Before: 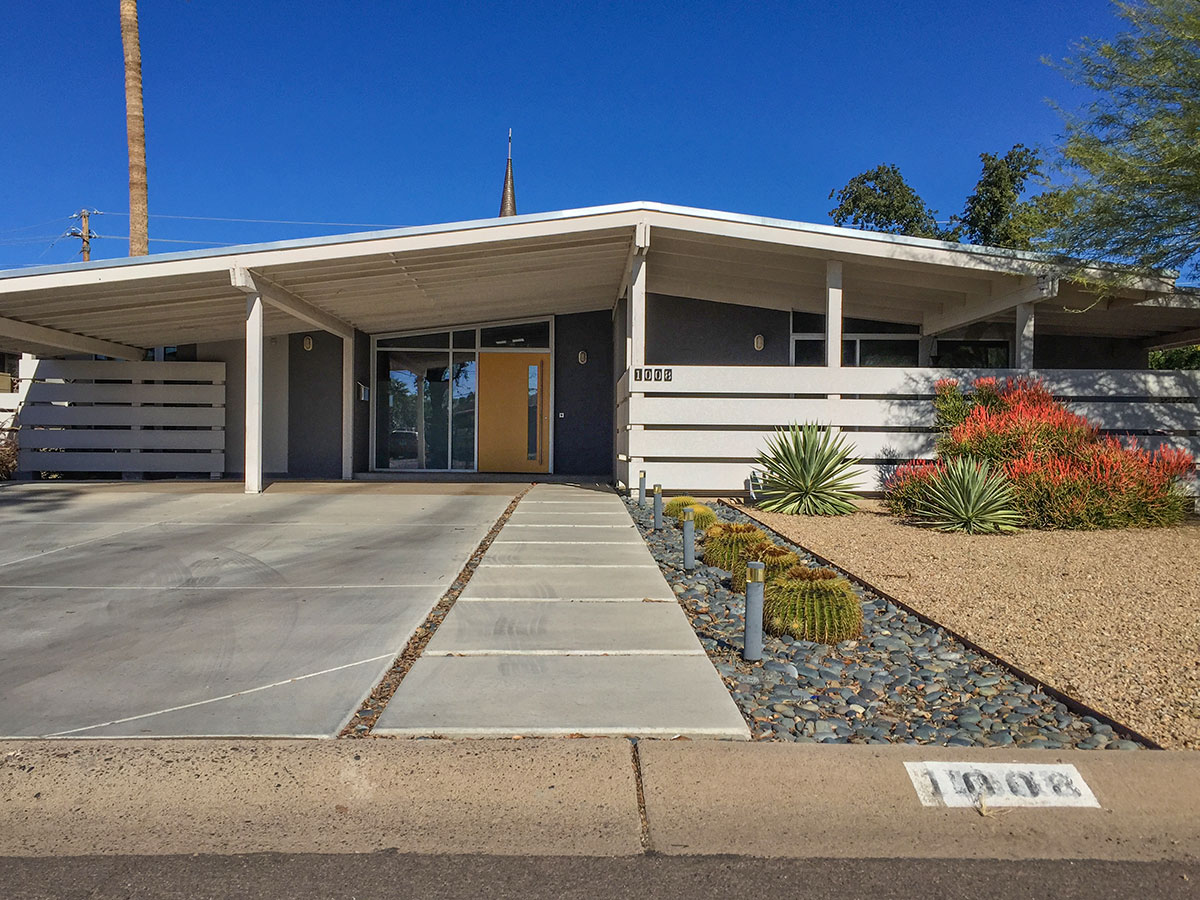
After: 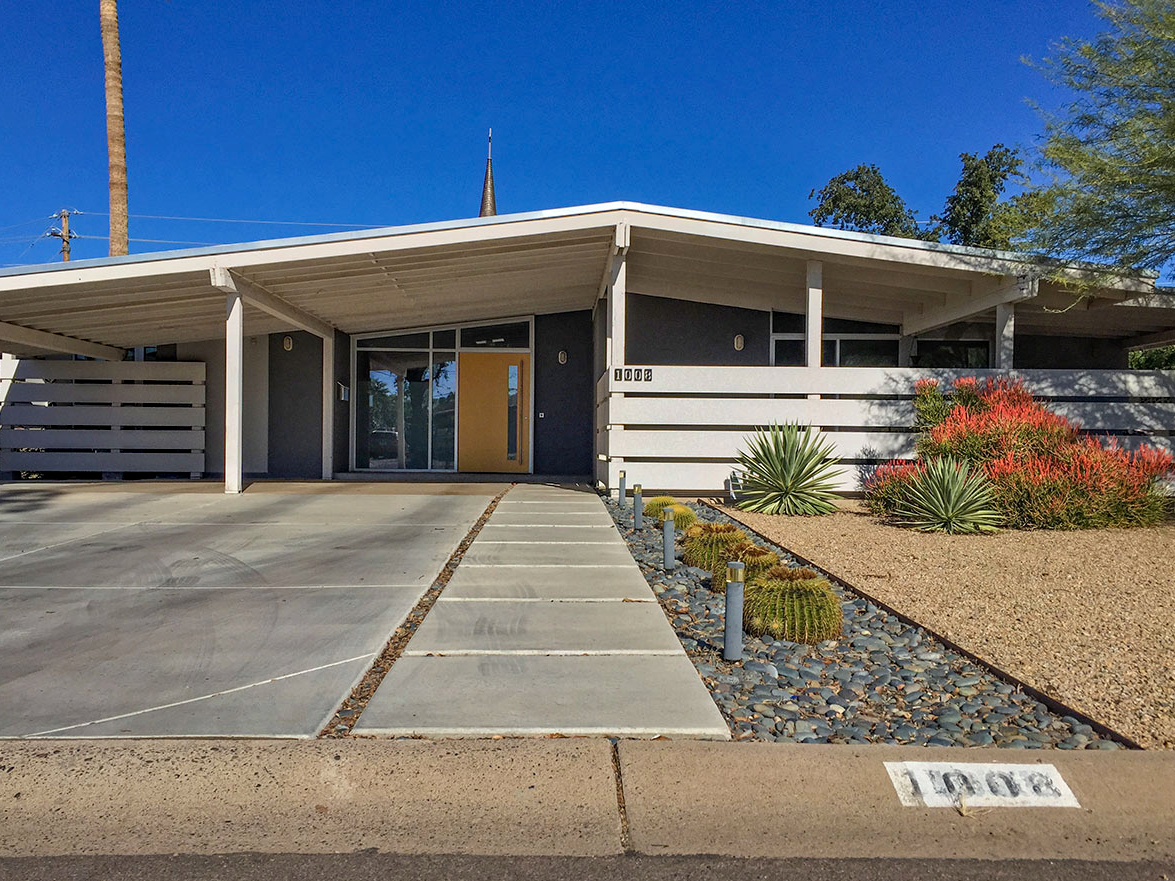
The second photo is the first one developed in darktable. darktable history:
haze removal: compatibility mode true, adaptive false
shadows and highlights: soften with gaussian
crop: left 1.743%, right 0.268%, bottom 2.011%
